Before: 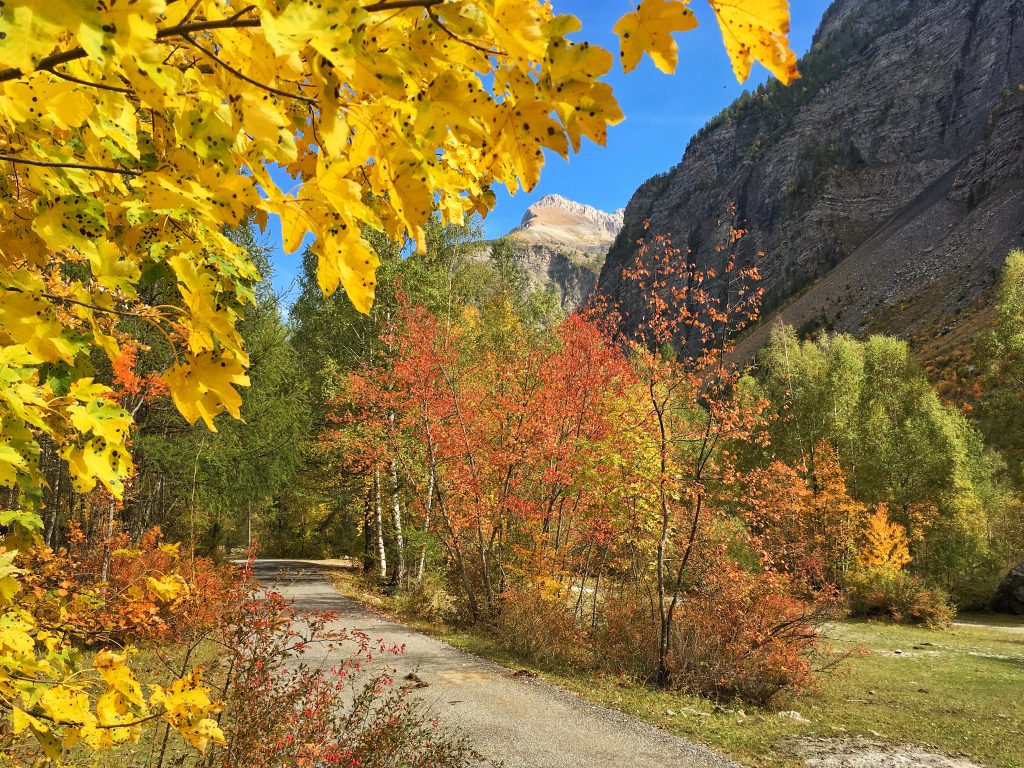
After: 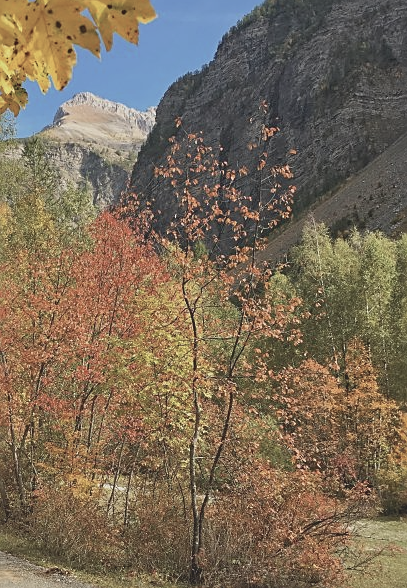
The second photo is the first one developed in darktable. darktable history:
crop: left 45.721%, top 13.393%, right 14.118%, bottom 10.01%
sharpen: on, module defaults
contrast brightness saturation: contrast -0.26, saturation -0.43
